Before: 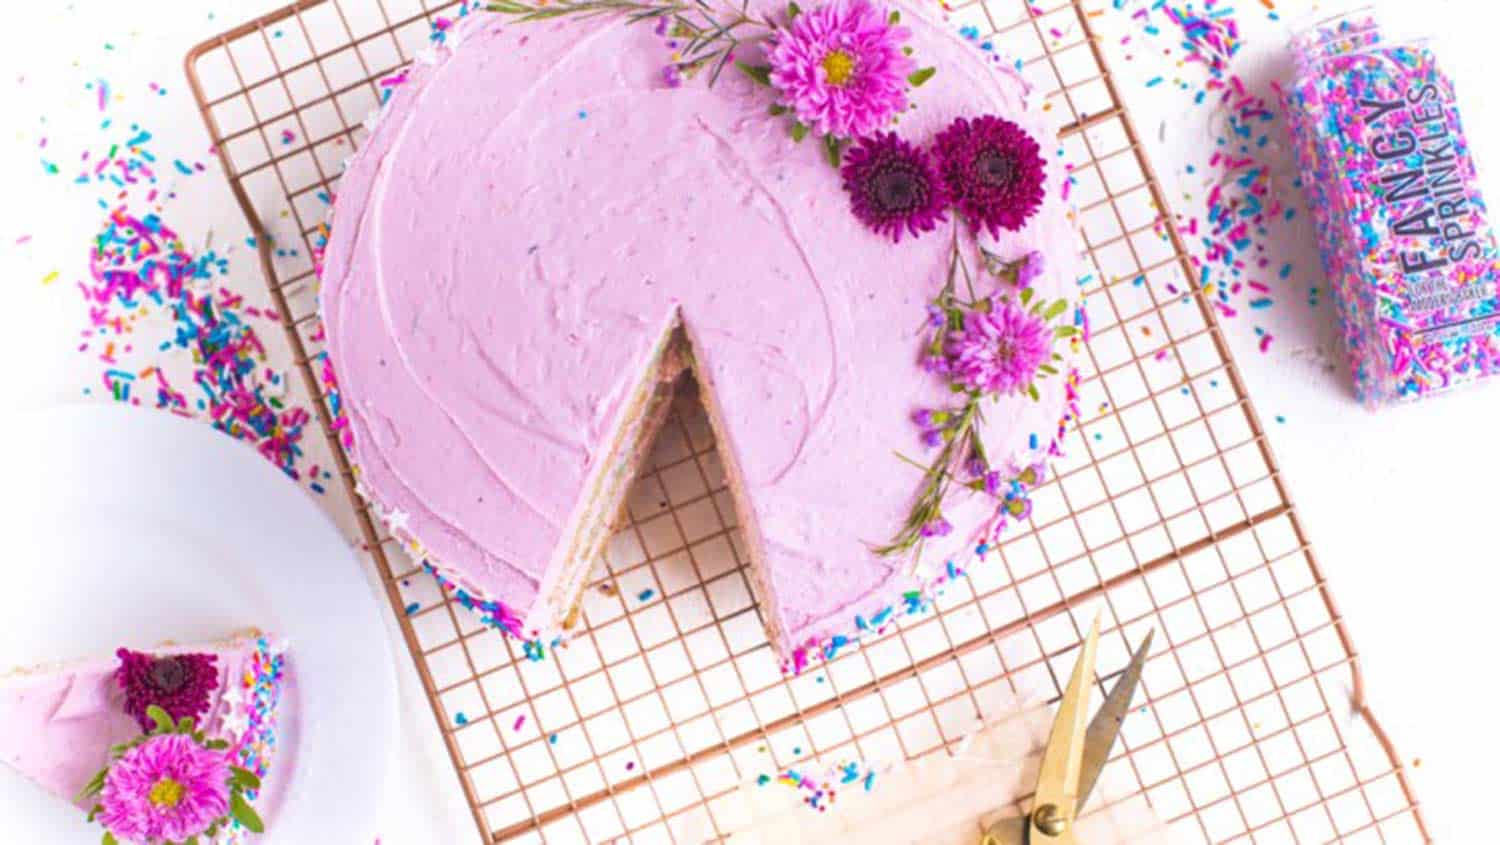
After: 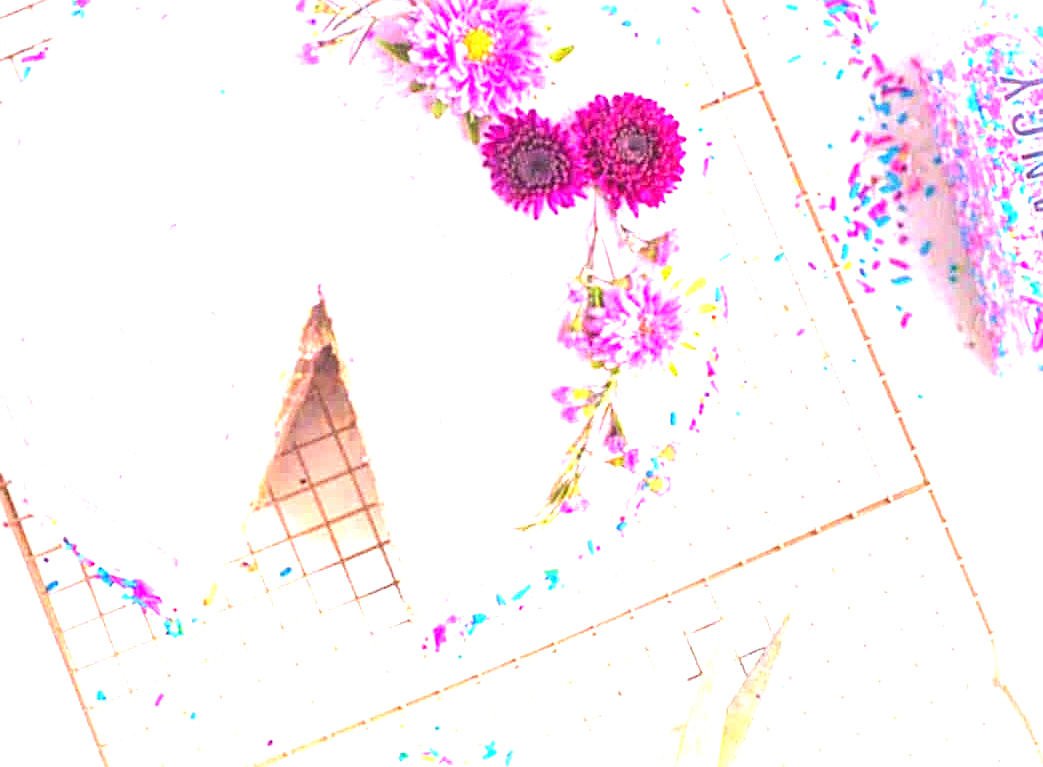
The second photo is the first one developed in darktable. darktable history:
crop and rotate: left 24.034%, top 2.838%, right 6.406%, bottom 6.299%
sharpen: on, module defaults
exposure: black level correction 0, exposure 1.9 EV, compensate highlight preservation false
